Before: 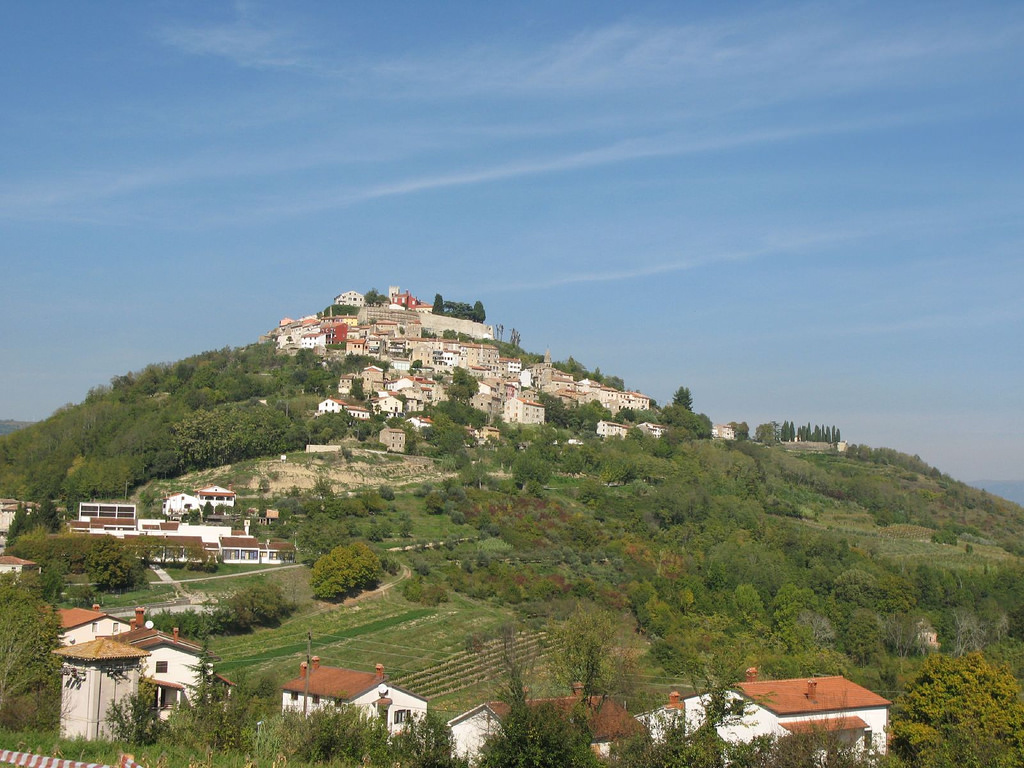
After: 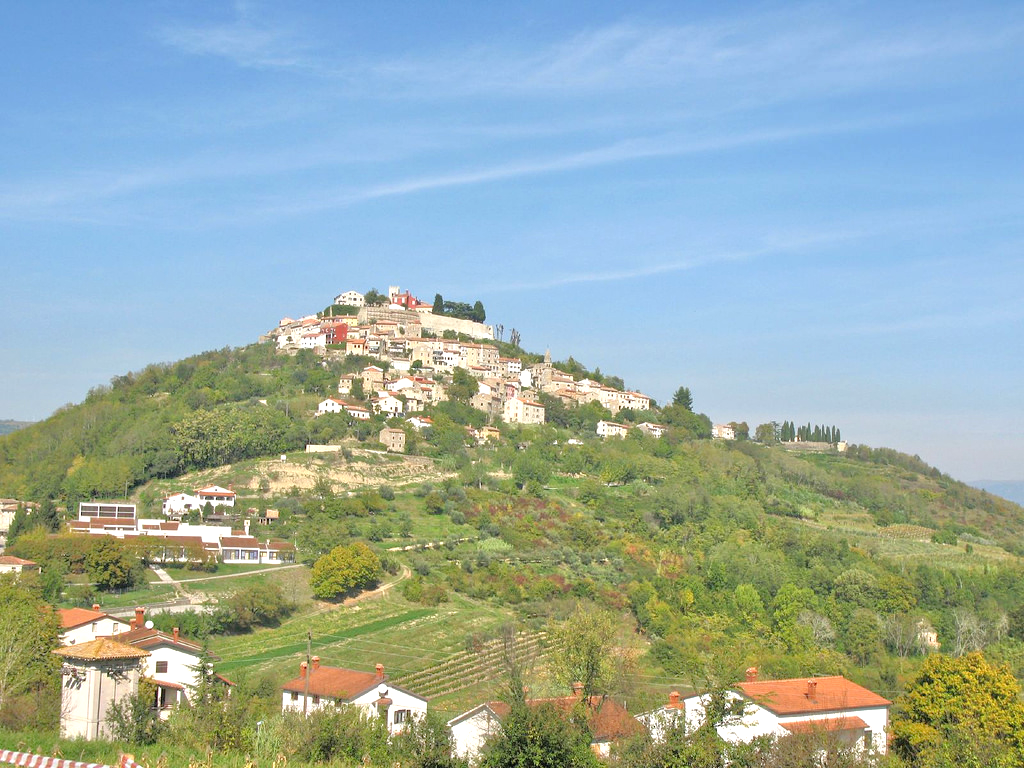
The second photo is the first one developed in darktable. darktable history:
tone equalizer: -7 EV 0.145 EV, -6 EV 0.582 EV, -5 EV 1.13 EV, -4 EV 1.35 EV, -3 EV 1.14 EV, -2 EV 0.6 EV, -1 EV 0.163 EV, mask exposure compensation -0.497 EV
exposure: black level correction 0.001, exposure 0.5 EV, compensate highlight preservation false
